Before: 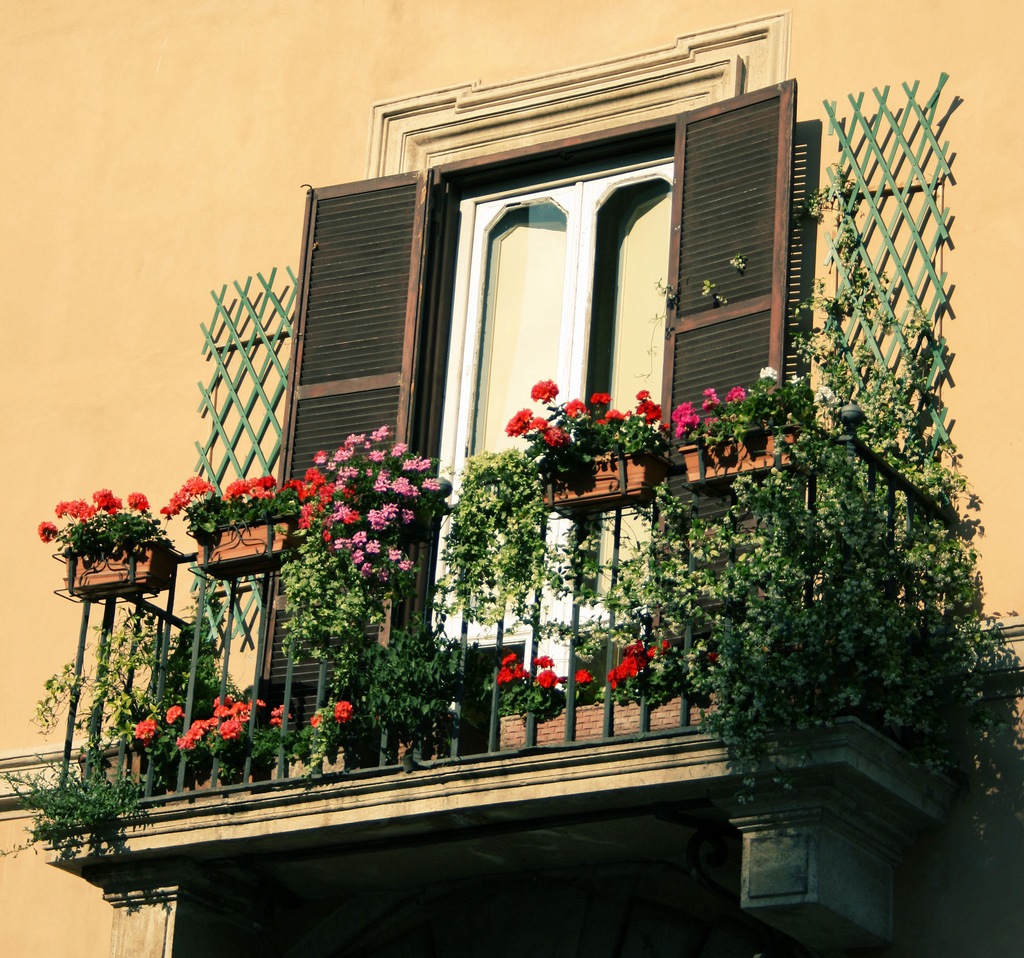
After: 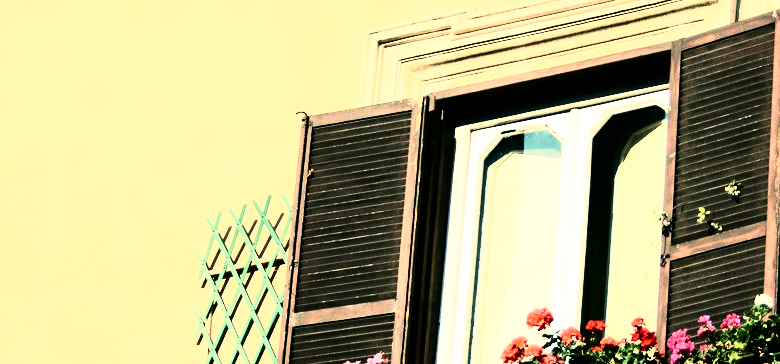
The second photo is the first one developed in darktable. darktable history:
contrast brightness saturation: contrast 0.28
rgb curve: curves: ch0 [(0, 0) (0.21, 0.15) (0.24, 0.21) (0.5, 0.75) (0.75, 0.96) (0.89, 0.99) (1, 1)]; ch1 [(0, 0.02) (0.21, 0.13) (0.25, 0.2) (0.5, 0.67) (0.75, 0.9) (0.89, 0.97) (1, 1)]; ch2 [(0, 0.02) (0.21, 0.13) (0.25, 0.2) (0.5, 0.67) (0.75, 0.9) (0.89, 0.97) (1, 1)], compensate middle gray true
crop: left 0.579%, top 7.627%, right 23.167%, bottom 54.275%
velvia: strength 27%
